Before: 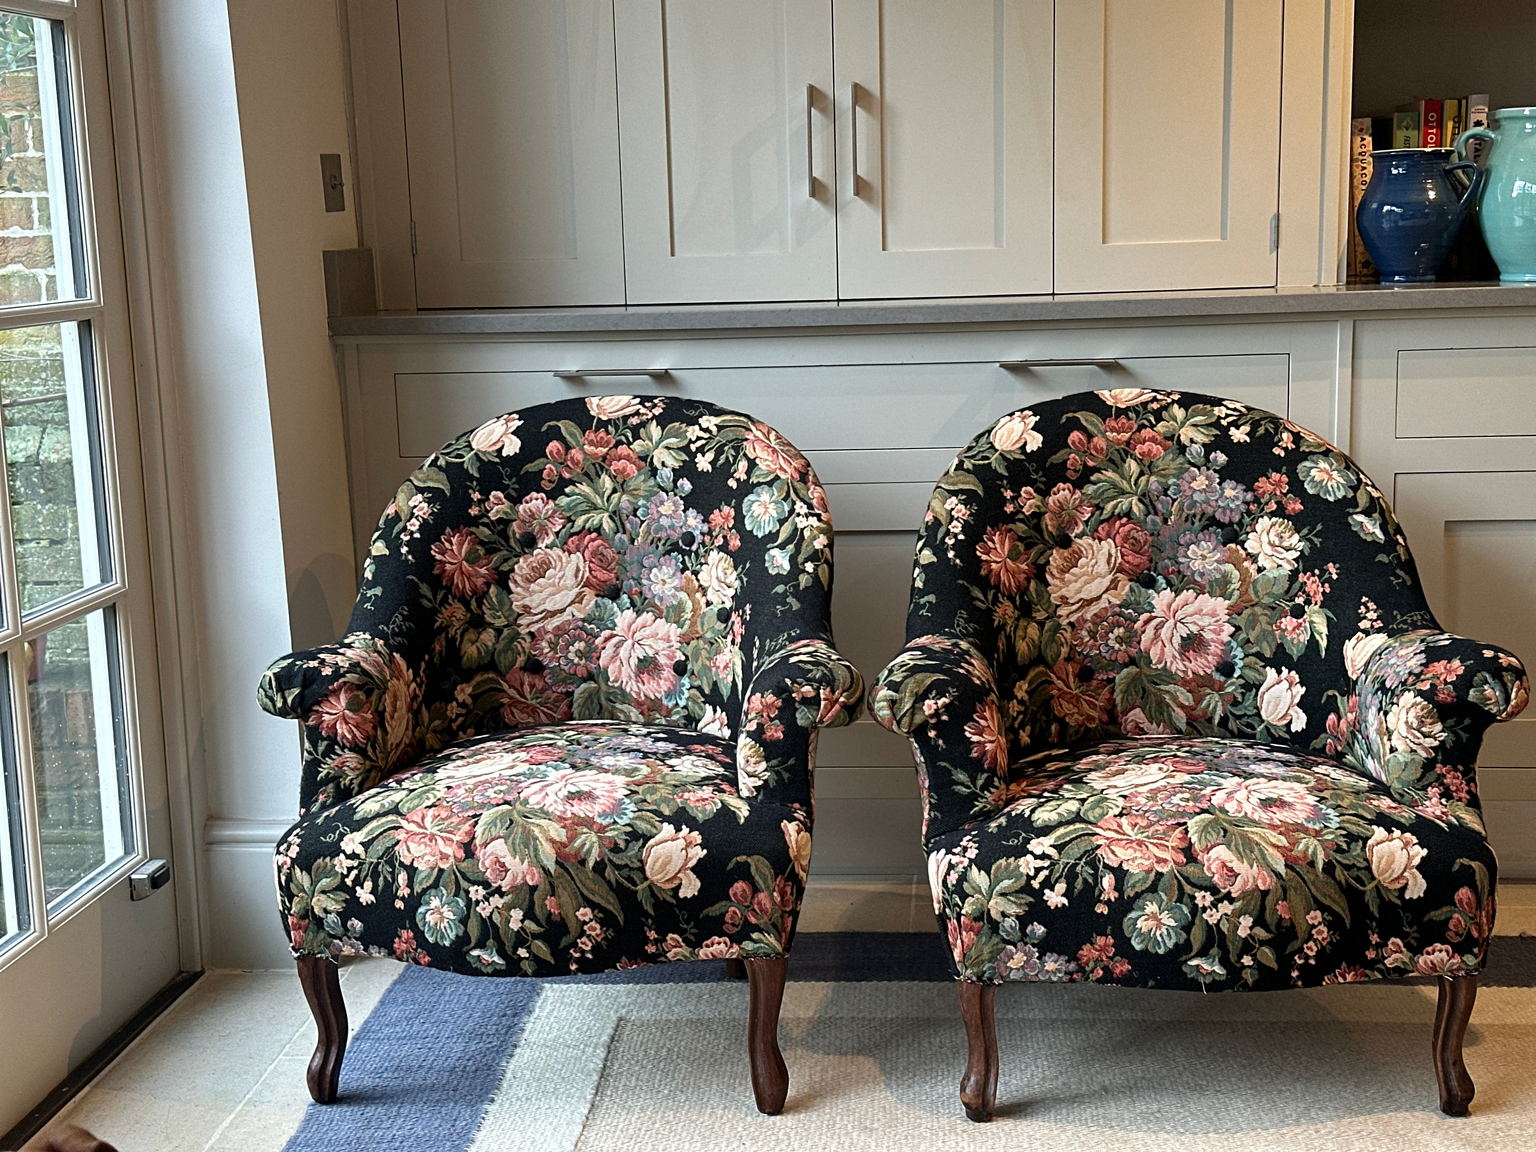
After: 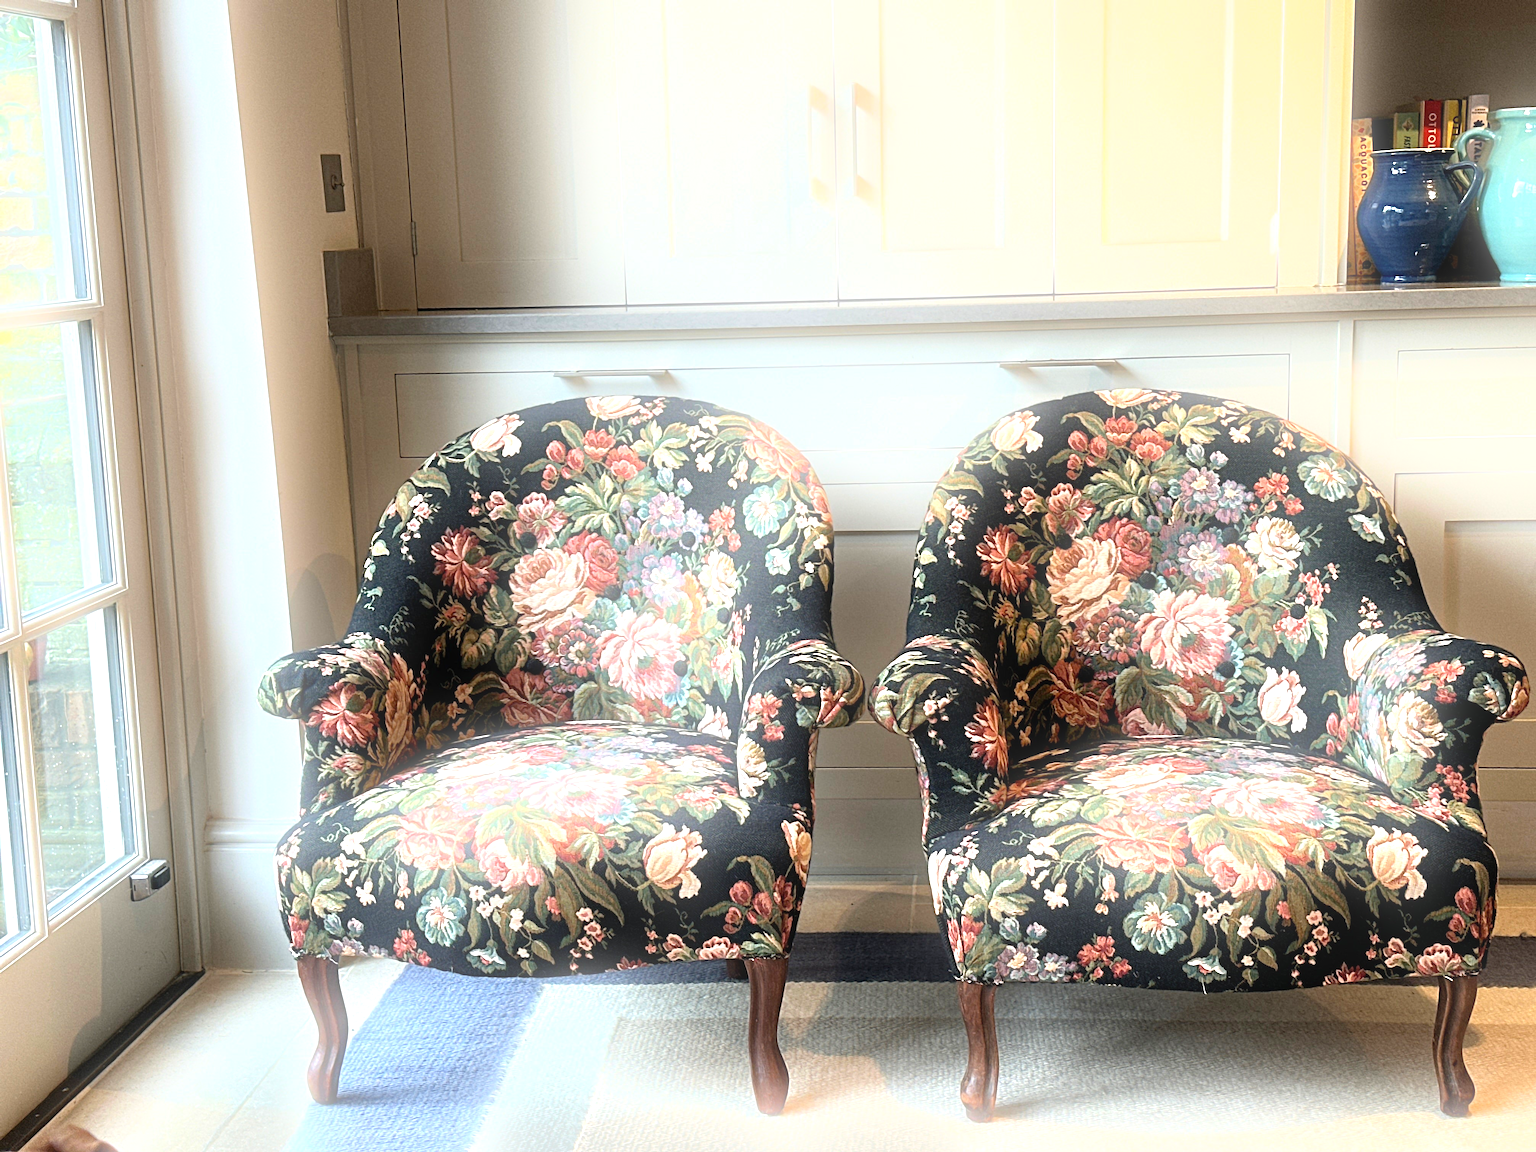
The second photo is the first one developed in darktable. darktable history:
bloom: on, module defaults
exposure: black level correction 0, exposure 0.95 EV, compensate exposure bias true, compensate highlight preservation false
